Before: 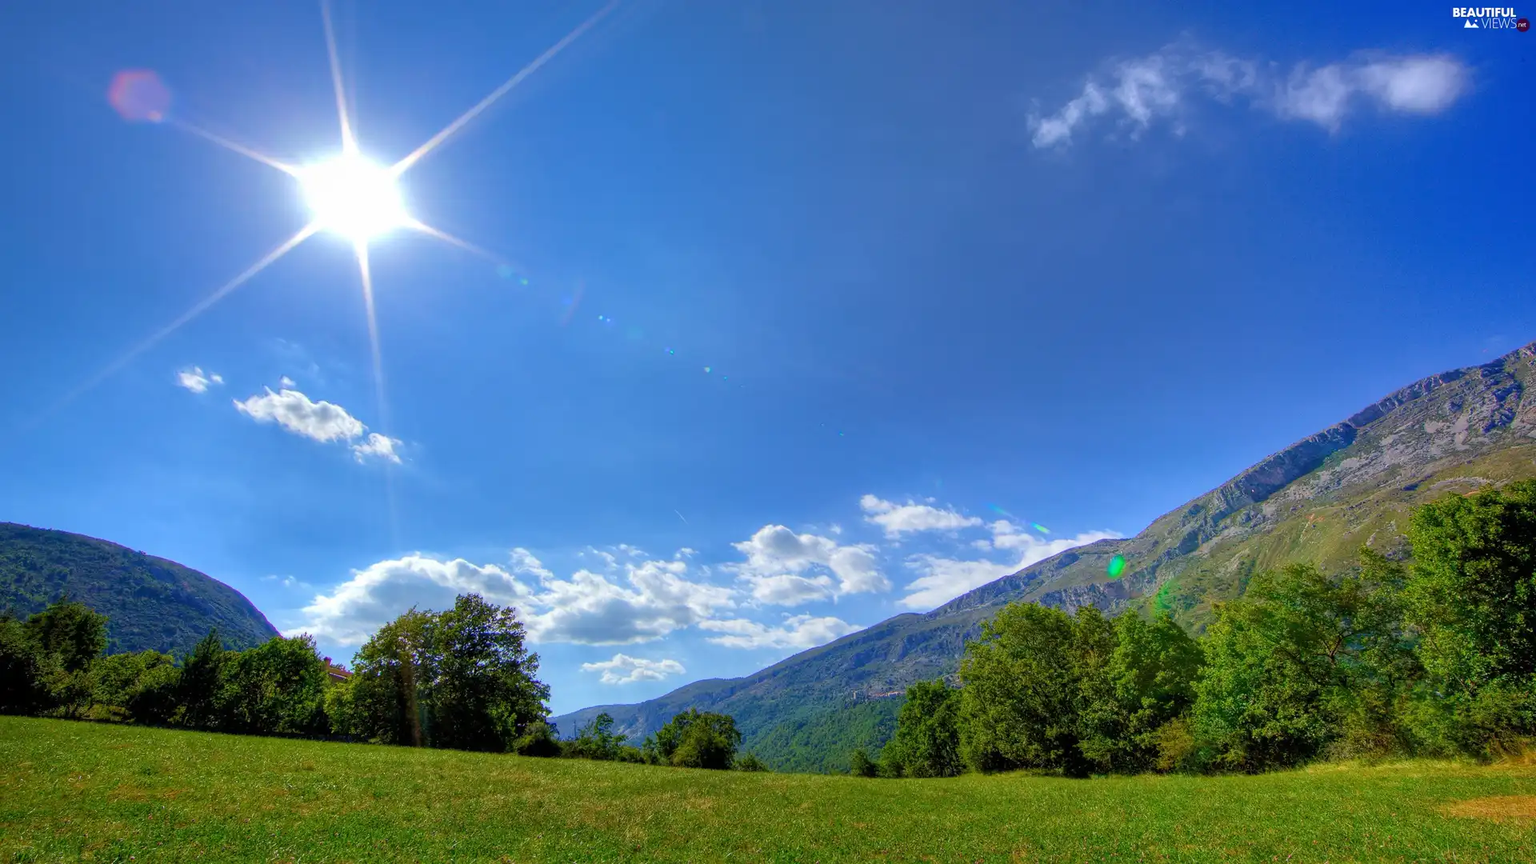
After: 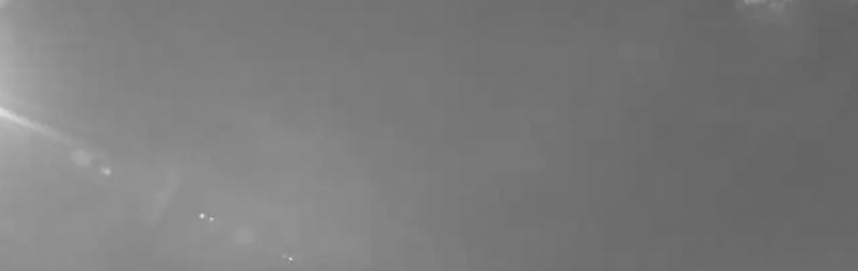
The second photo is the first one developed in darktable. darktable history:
local contrast: detail 130%
crop: left 28.64%, top 16.832%, right 26.637%, bottom 58.055%
contrast brightness saturation: saturation -1
